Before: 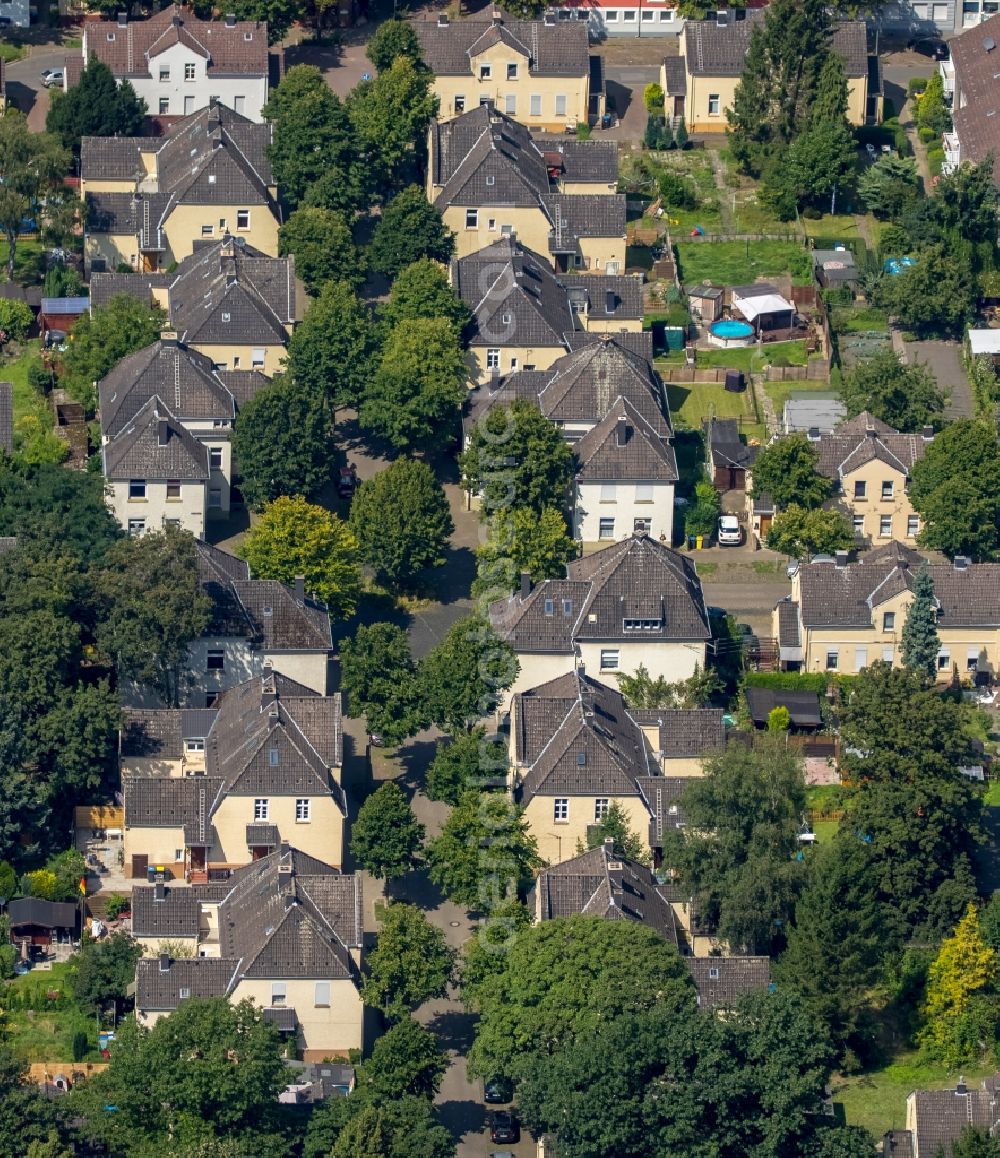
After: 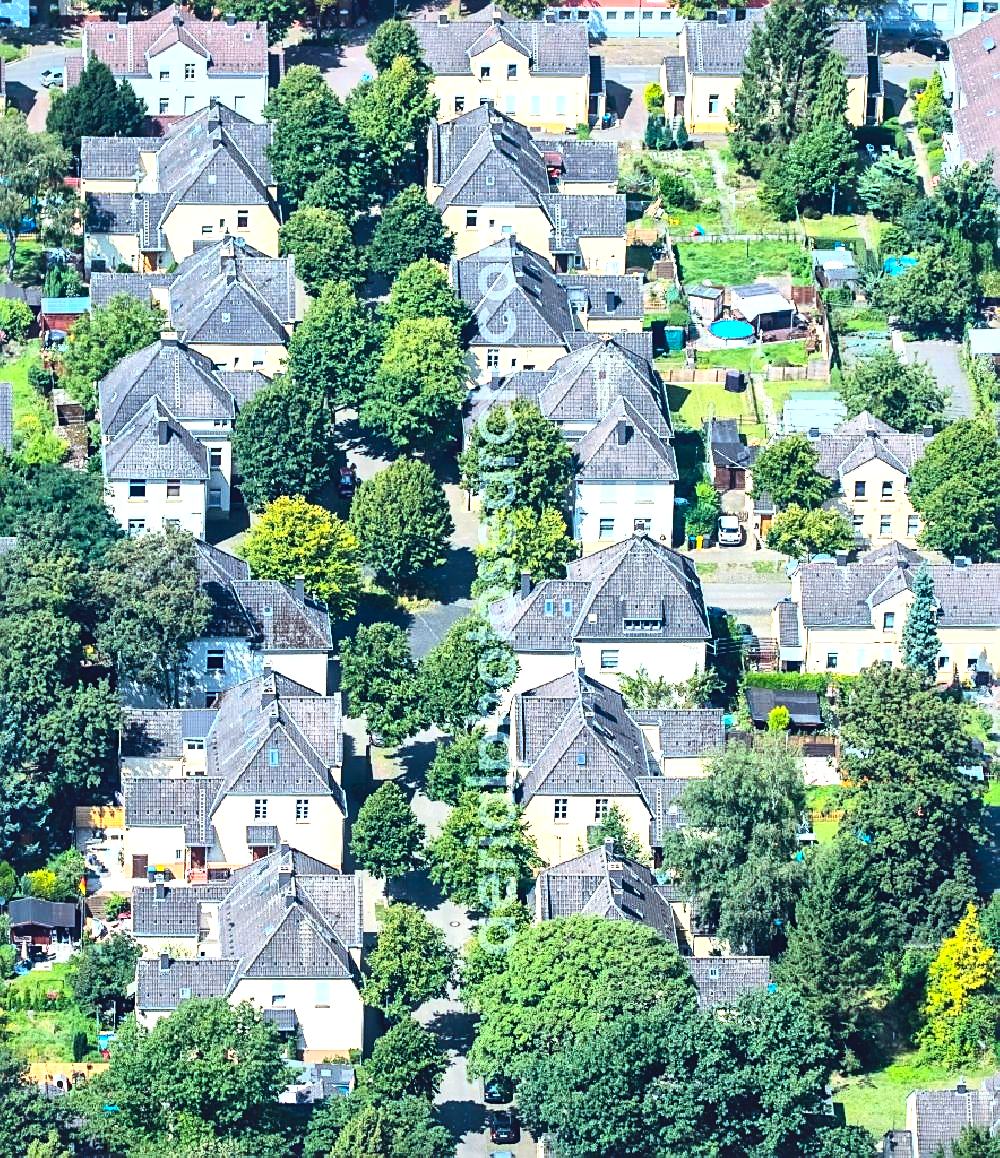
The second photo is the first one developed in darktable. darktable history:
sharpen: on, module defaults
contrast brightness saturation: contrast 0.2, brightness 0.16, saturation 0.22
local contrast: mode bilateral grid, contrast 25, coarseness 60, detail 151%, midtone range 0.2
exposure: black level correction -0.005, exposure 1 EV, compensate highlight preservation false
color correction: highlights a* -9.73, highlights b* -21.22
color balance: output saturation 110%
tone curve: curves: ch0 [(0, 0.032) (0.181, 0.156) (0.751, 0.829) (1, 1)], color space Lab, linked channels, preserve colors none
